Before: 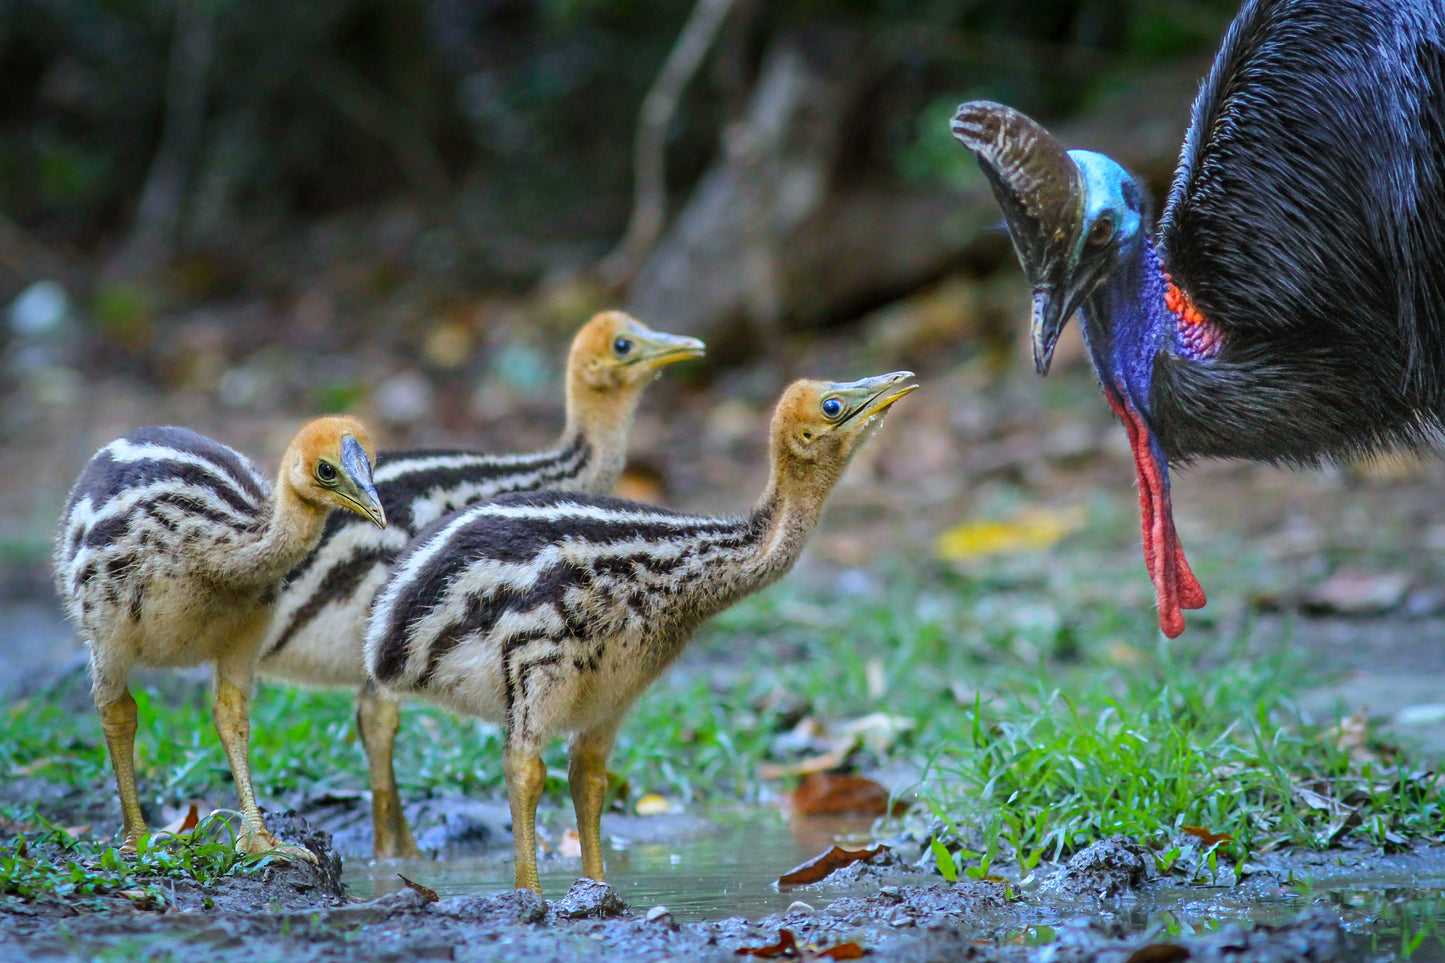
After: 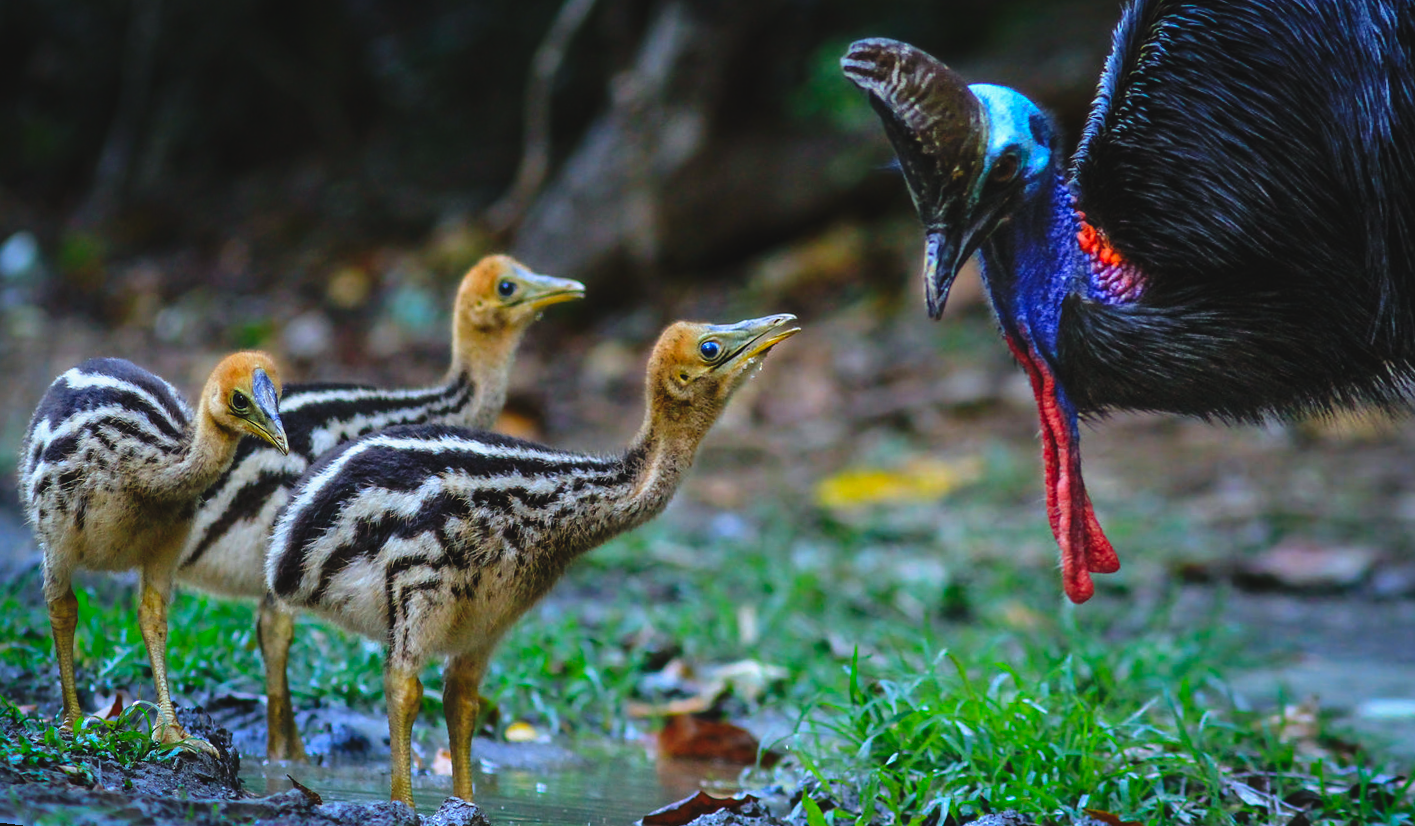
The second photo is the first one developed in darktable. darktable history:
rgb curve: curves: ch0 [(0, 0.186) (0.314, 0.284) (0.775, 0.708) (1, 1)], compensate middle gray true, preserve colors none
exposure: black level correction 0.002, compensate highlight preservation false
rotate and perspective: rotation 1.69°, lens shift (vertical) -0.023, lens shift (horizontal) -0.291, crop left 0.025, crop right 0.988, crop top 0.092, crop bottom 0.842
filmic rgb: black relative exposure -6.3 EV, white relative exposure 2.8 EV, threshold 3 EV, target black luminance 0%, hardness 4.6, latitude 67.35%, contrast 1.292, shadows ↔ highlights balance -3.5%, preserve chrominance no, color science v4 (2020), contrast in shadows soft, enable highlight reconstruction true
